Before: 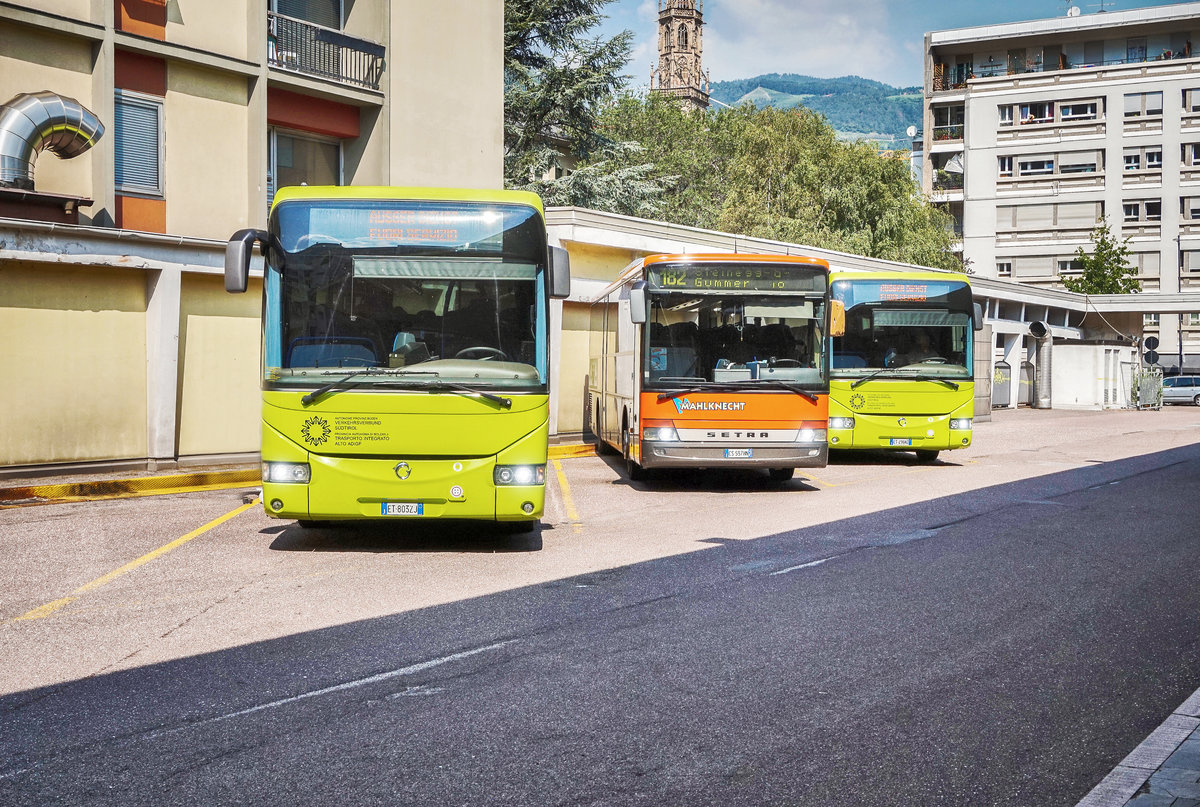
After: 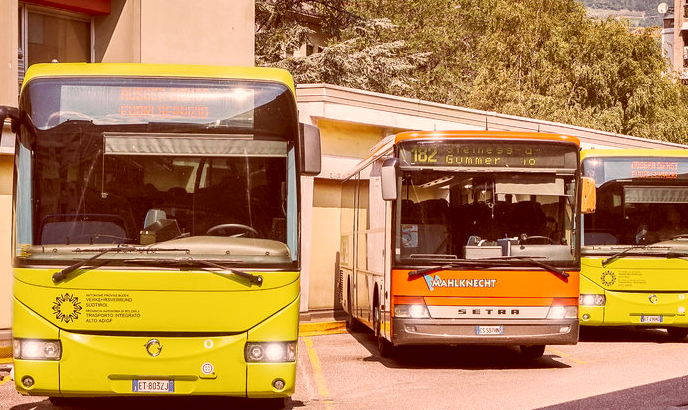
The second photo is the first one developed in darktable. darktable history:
crop: left 20.753%, top 15.331%, right 21.836%, bottom 33.753%
color balance rgb: shadows lift › luminance -7.915%, shadows lift › chroma 2.078%, shadows lift › hue 198.48°, highlights gain › chroma 1.414%, highlights gain › hue 50.17°, perceptual saturation grading › global saturation 14.8%
color correction: highlights a* 9.06, highlights b* 9.05, shadows a* 39.81, shadows b* 39.74, saturation 0.774
